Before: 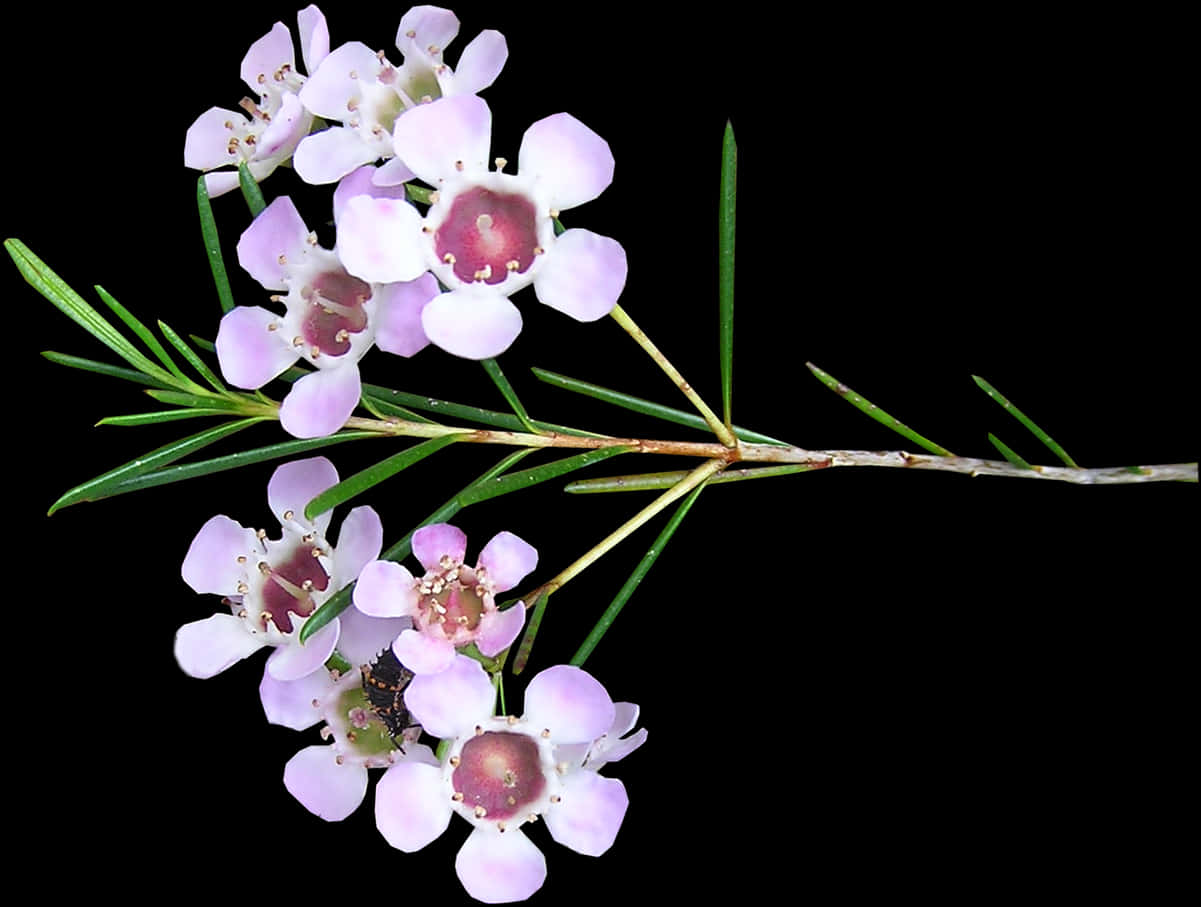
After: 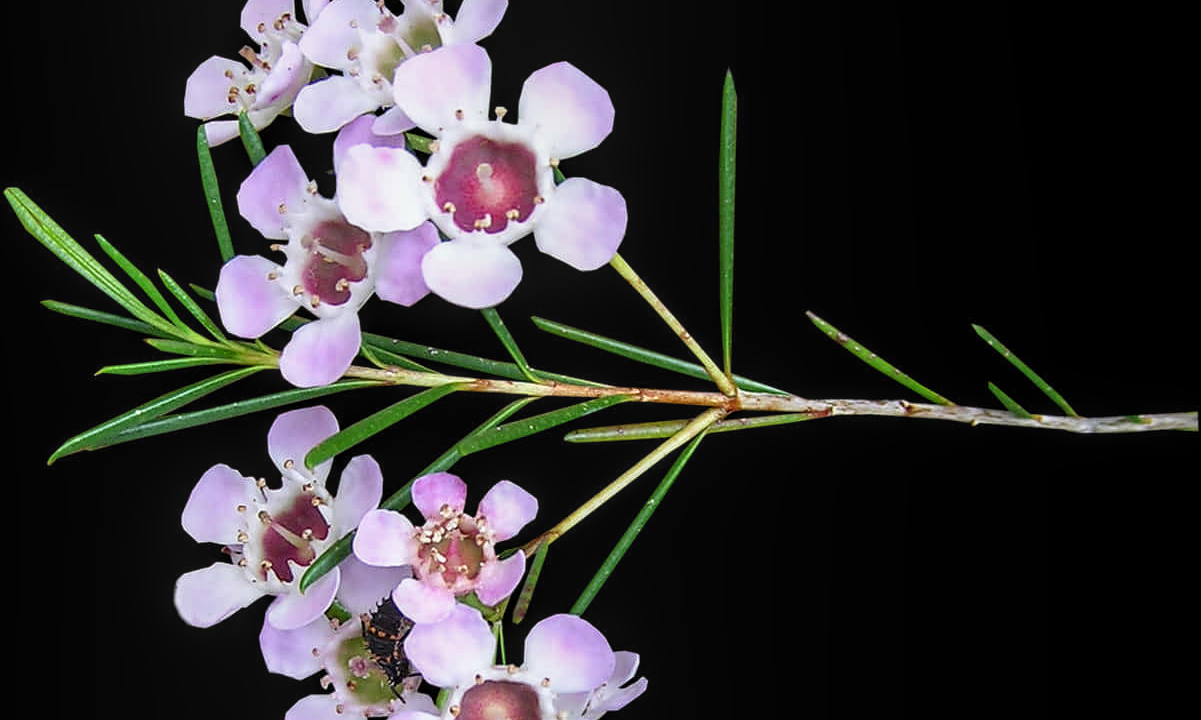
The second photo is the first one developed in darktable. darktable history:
crop and rotate: top 5.667%, bottom 14.937%
local contrast: on, module defaults
